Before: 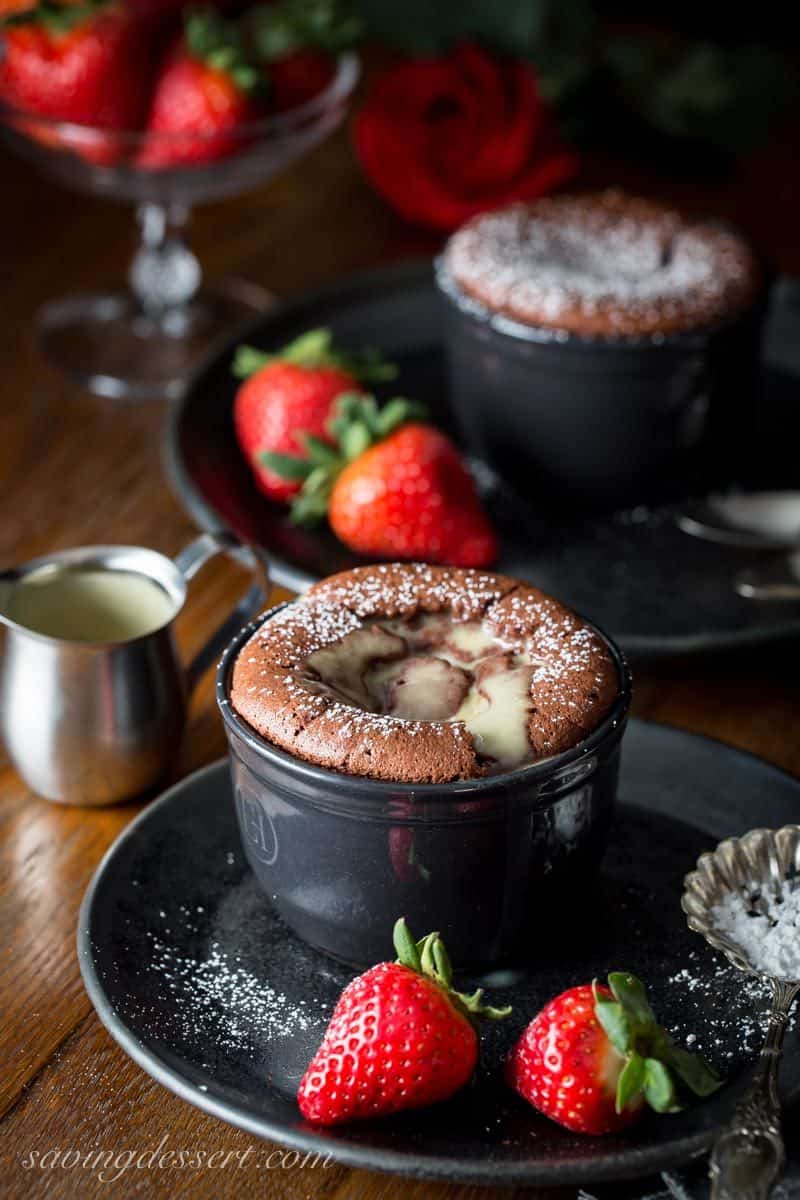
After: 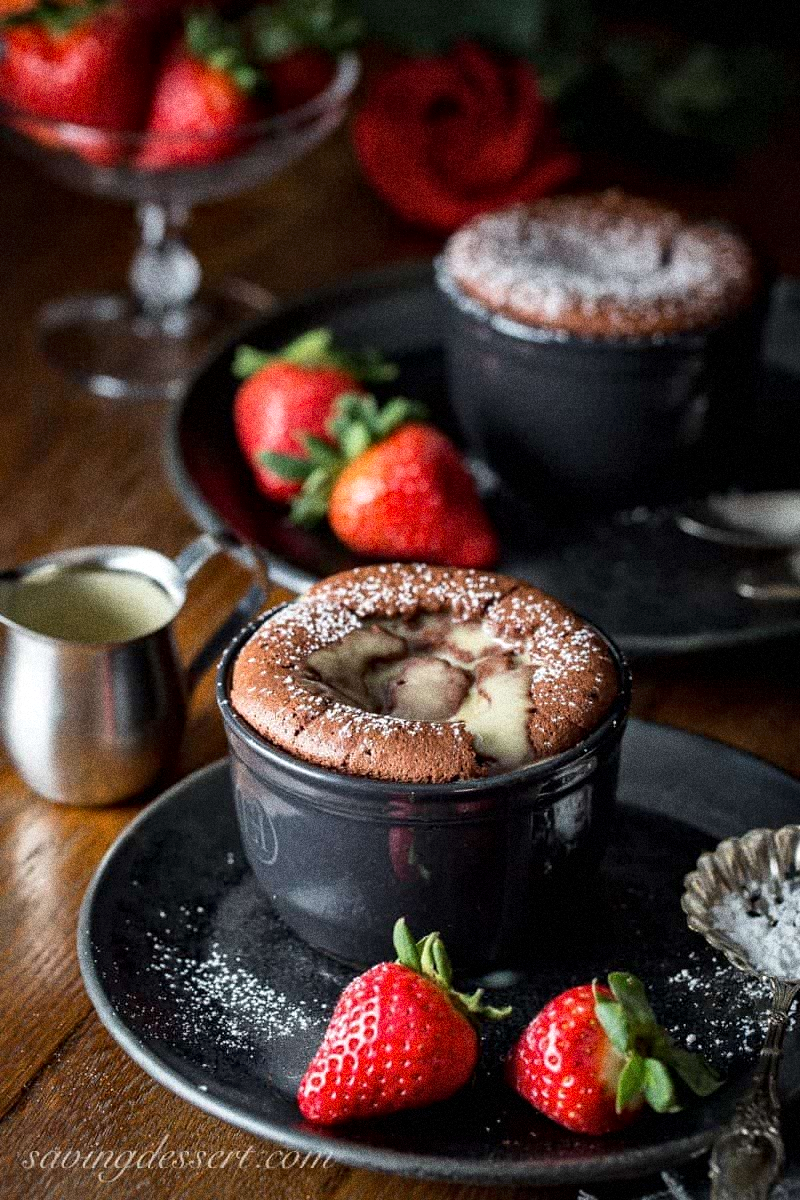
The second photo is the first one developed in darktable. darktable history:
local contrast: mode bilateral grid, contrast 30, coarseness 25, midtone range 0.2
grain: coarseness 14.49 ISO, strength 48.04%, mid-tones bias 35%
